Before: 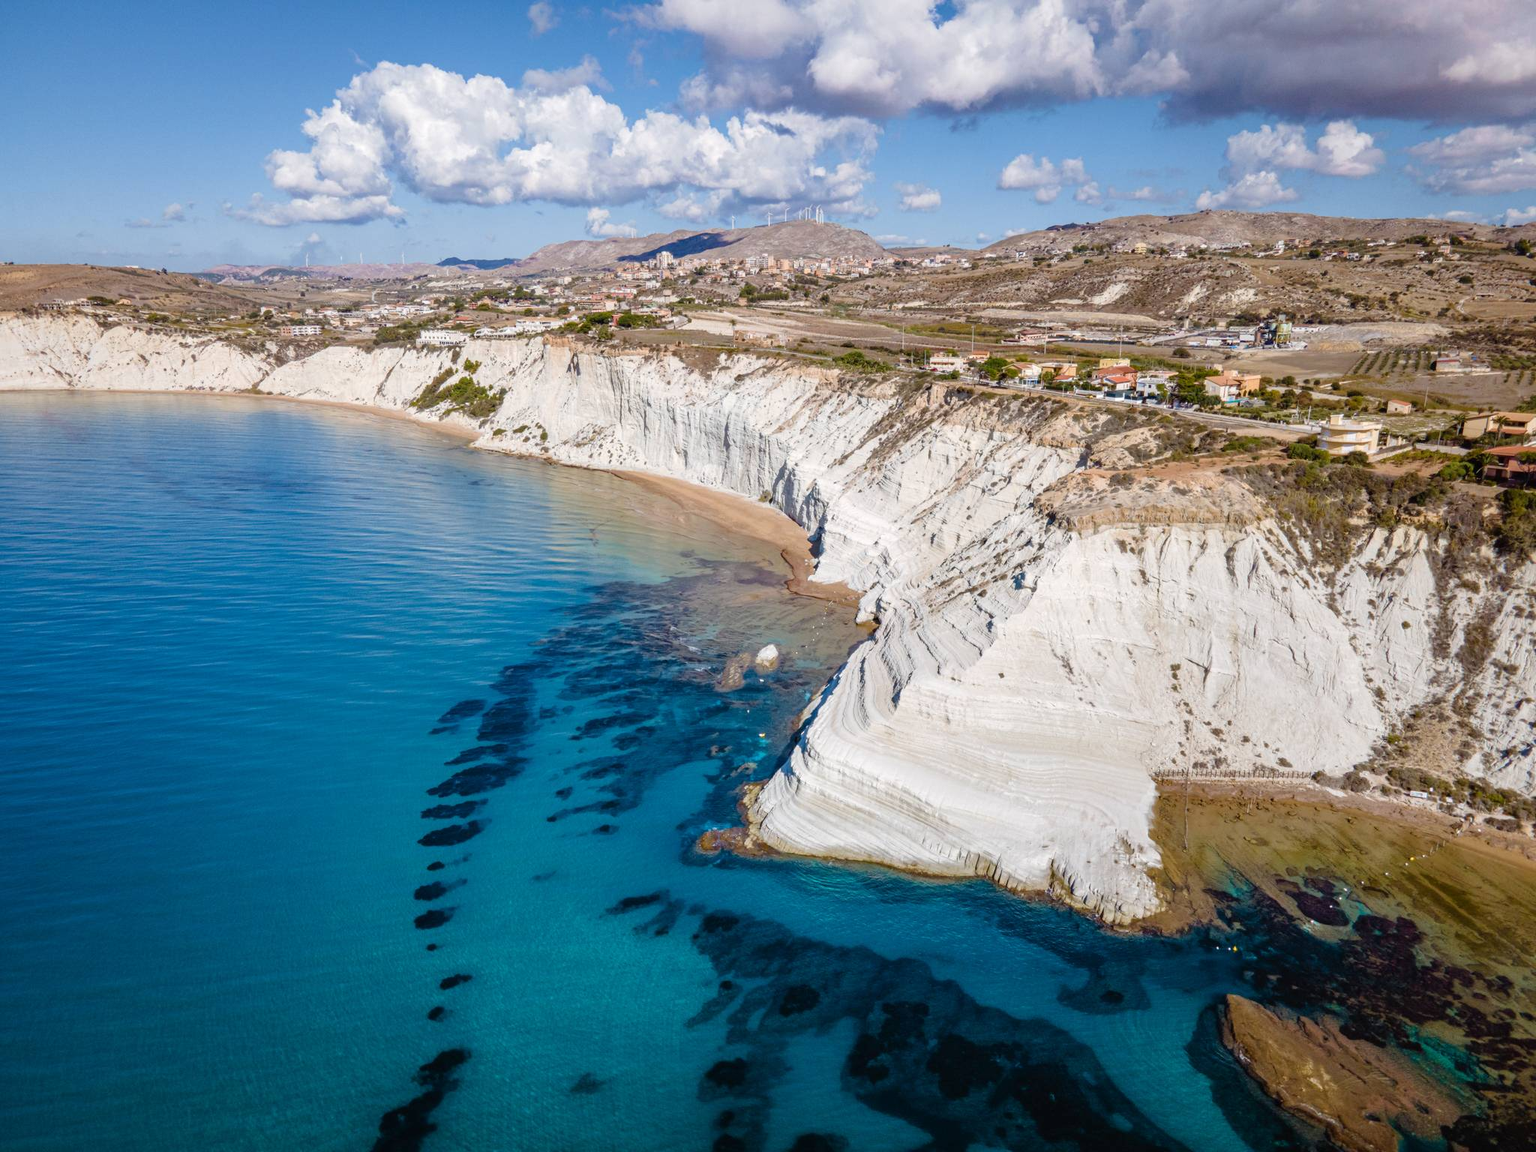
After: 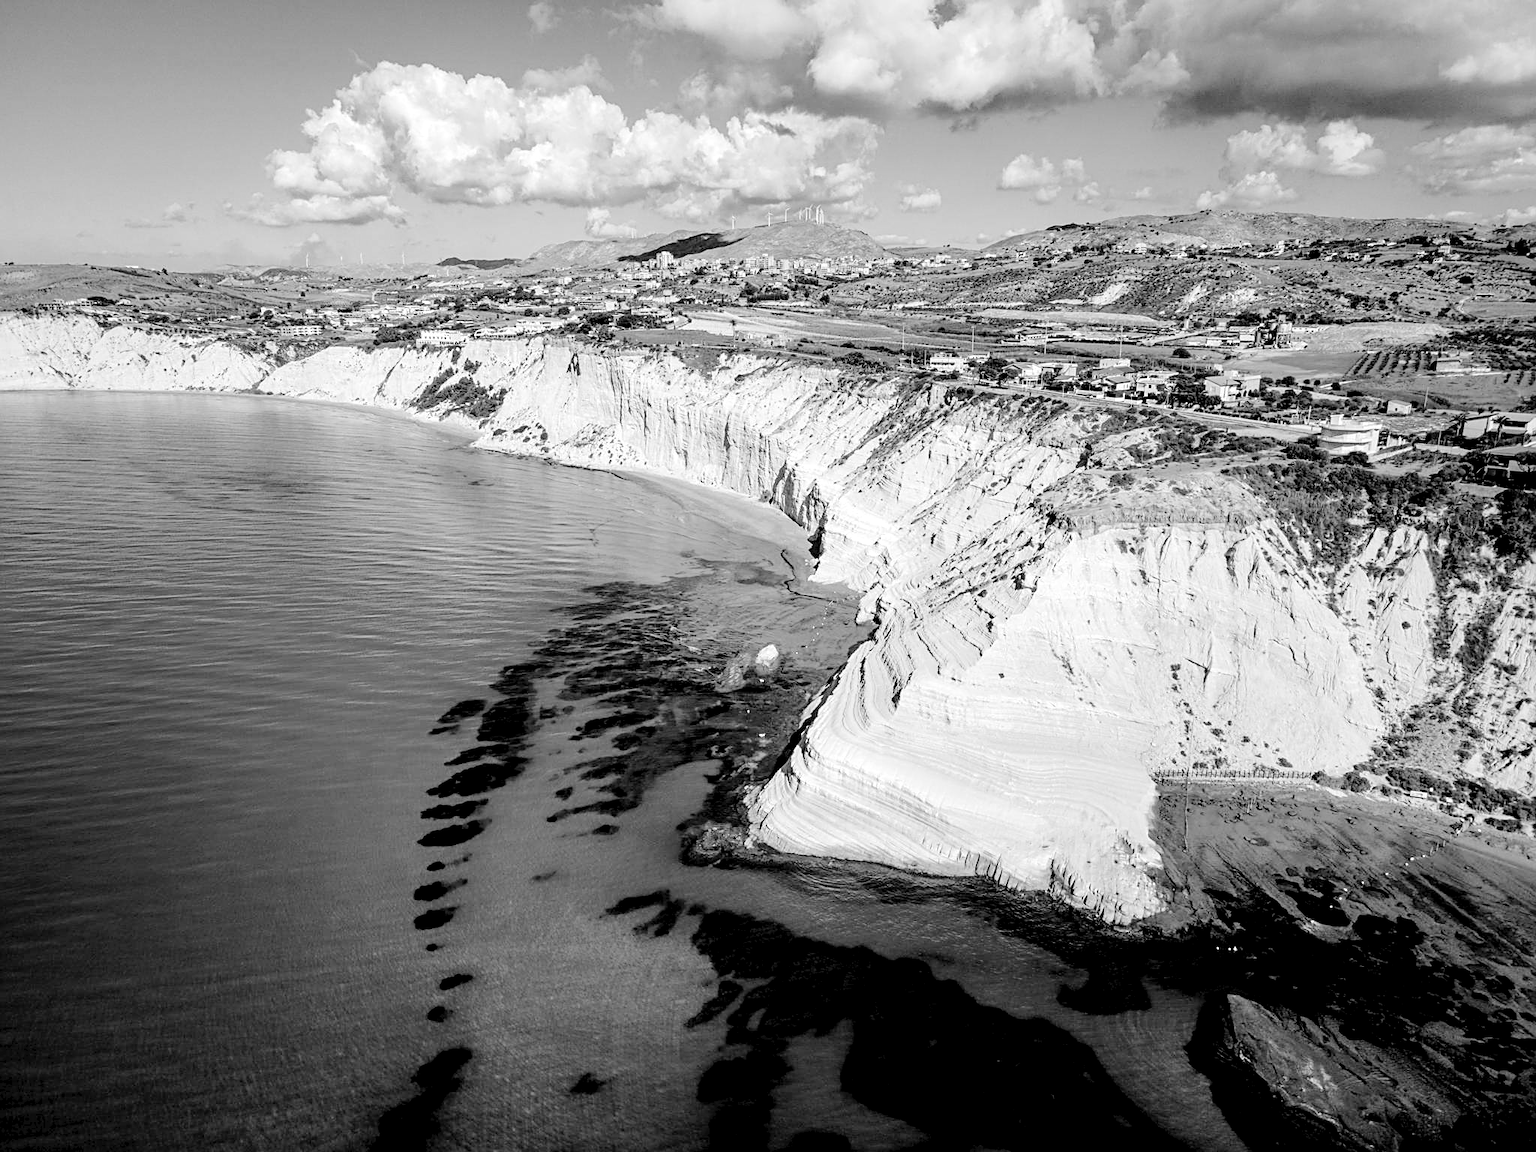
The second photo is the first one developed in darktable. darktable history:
monochrome: a 16.01, b -2.65, highlights 0.52
contrast brightness saturation: contrast 0.05
rgb levels: levels [[0.034, 0.472, 0.904], [0, 0.5, 1], [0, 0.5, 1]]
color correction: saturation 0.2
tone curve: curves: ch0 [(0, 0) (0.003, 0.035) (0.011, 0.035) (0.025, 0.035) (0.044, 0.046) (0.069, 0.063) (0.1, 0.084) (0.136, 0.123) (0.177, 0.174) (0.224, 0.232) (0.277, 0.304) (0.335, 0.387) (0.399, 0.476) (0.468, 0.566) (0.543, 0.639) (0.623, 0.714) (0.709, 0.776) (0.801, 0.851) (0.898, 0.921) (1, 1)], preserve colors none
white balance: emerald 1
sharpen: on, module defaults
